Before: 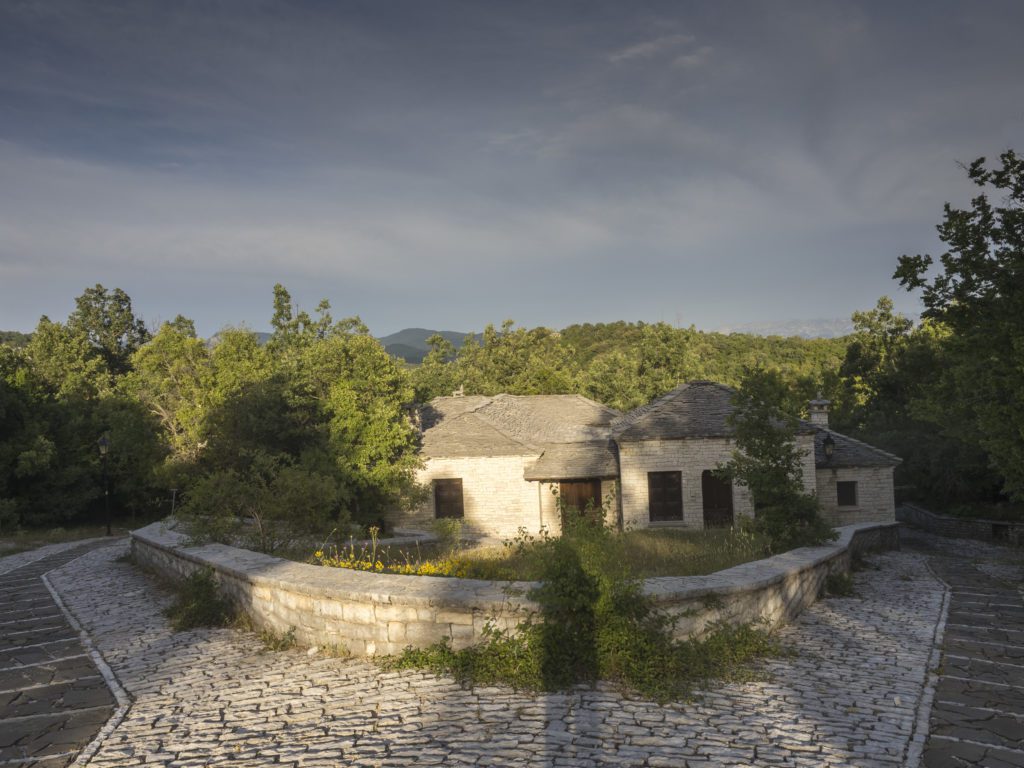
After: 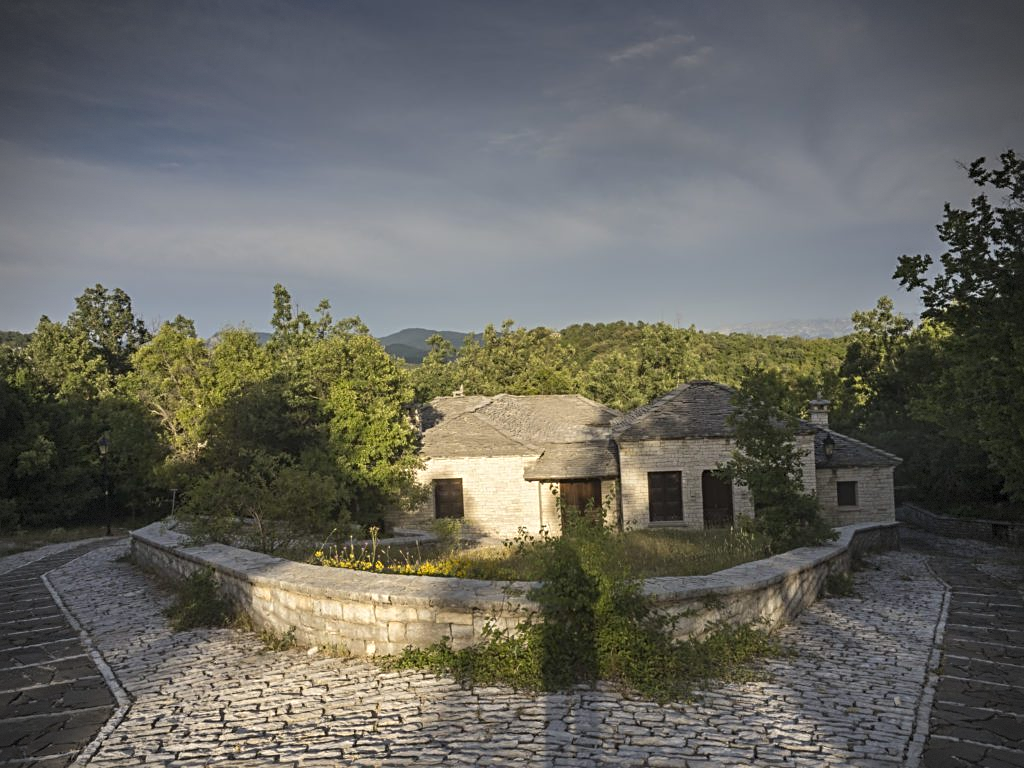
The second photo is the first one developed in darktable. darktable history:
sharpen: radius 3.119
vignetting: dithering 8-bit output, unbound false
